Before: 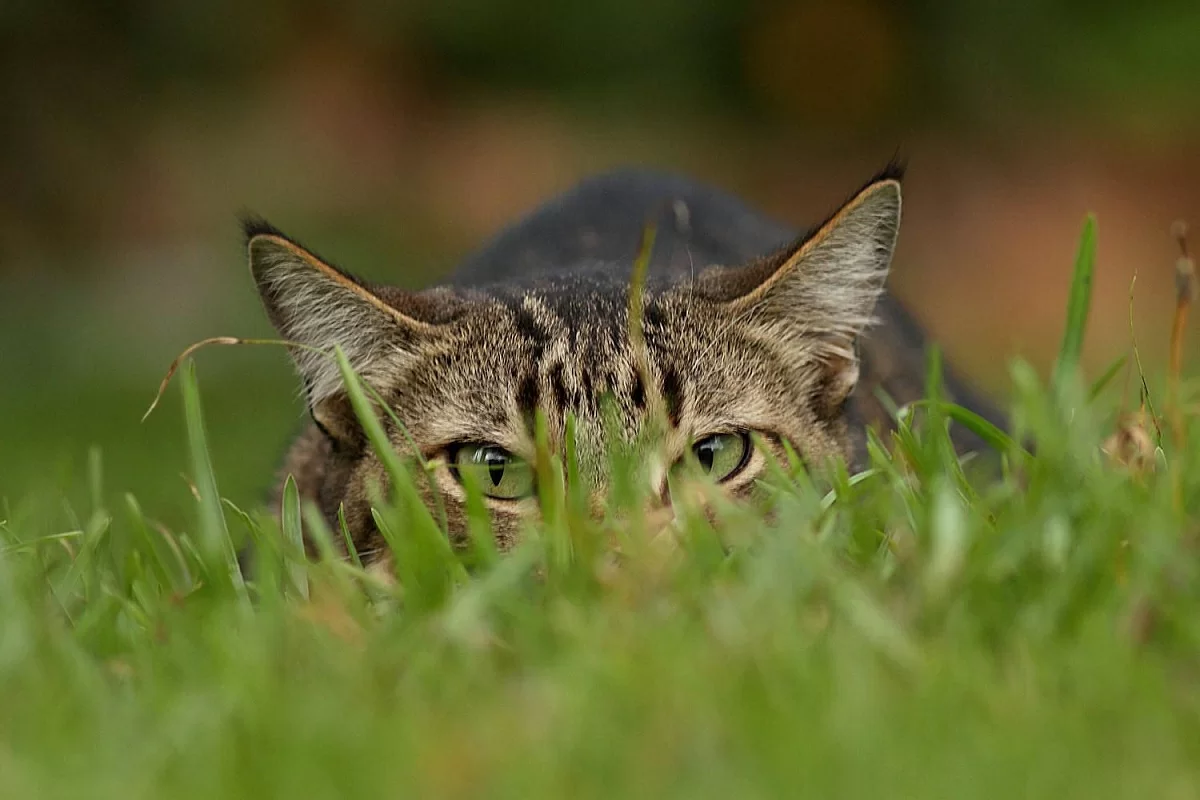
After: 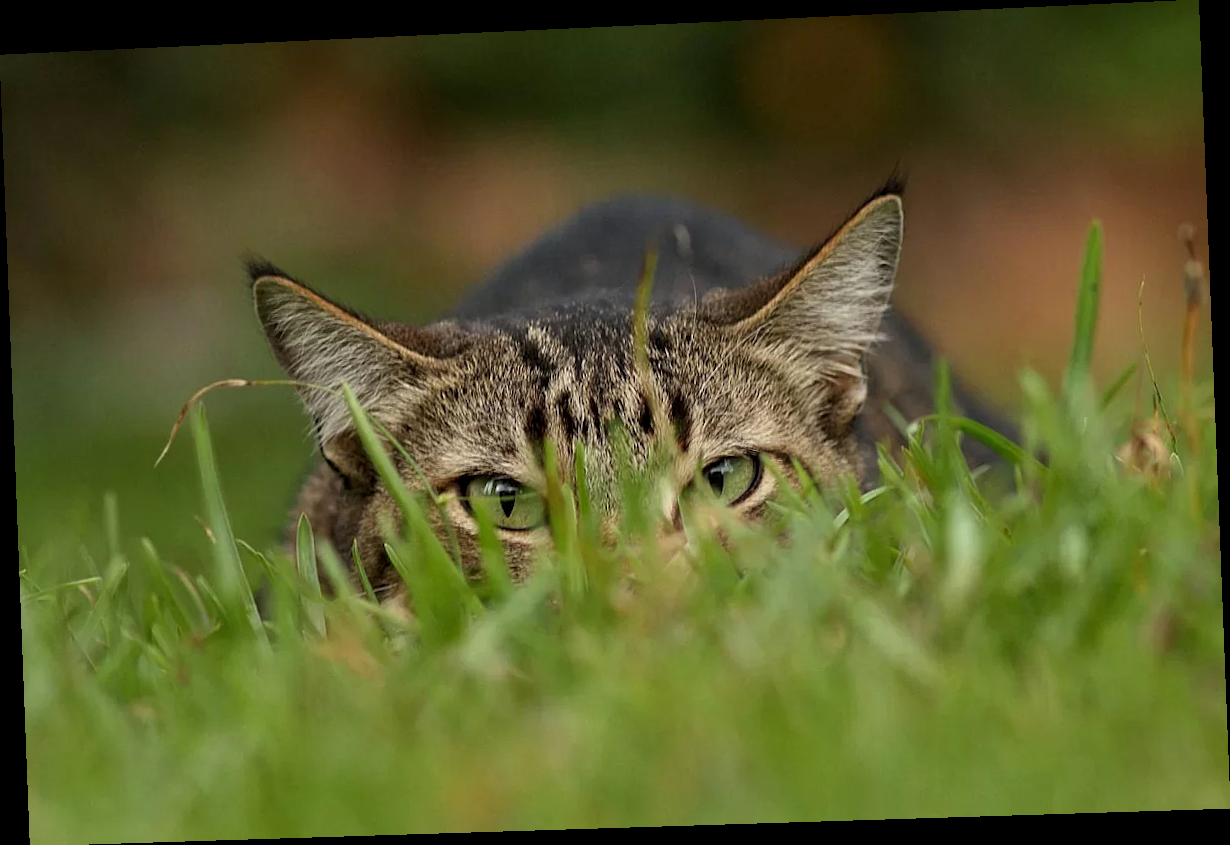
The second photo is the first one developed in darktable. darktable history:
rotate and perspective: rotation -2.22°, lens shift (horizontal) -0.022, automatic cropping off
local contrast: highlights 100%, shadows 100%, detail 120%, midtone range 0.2
